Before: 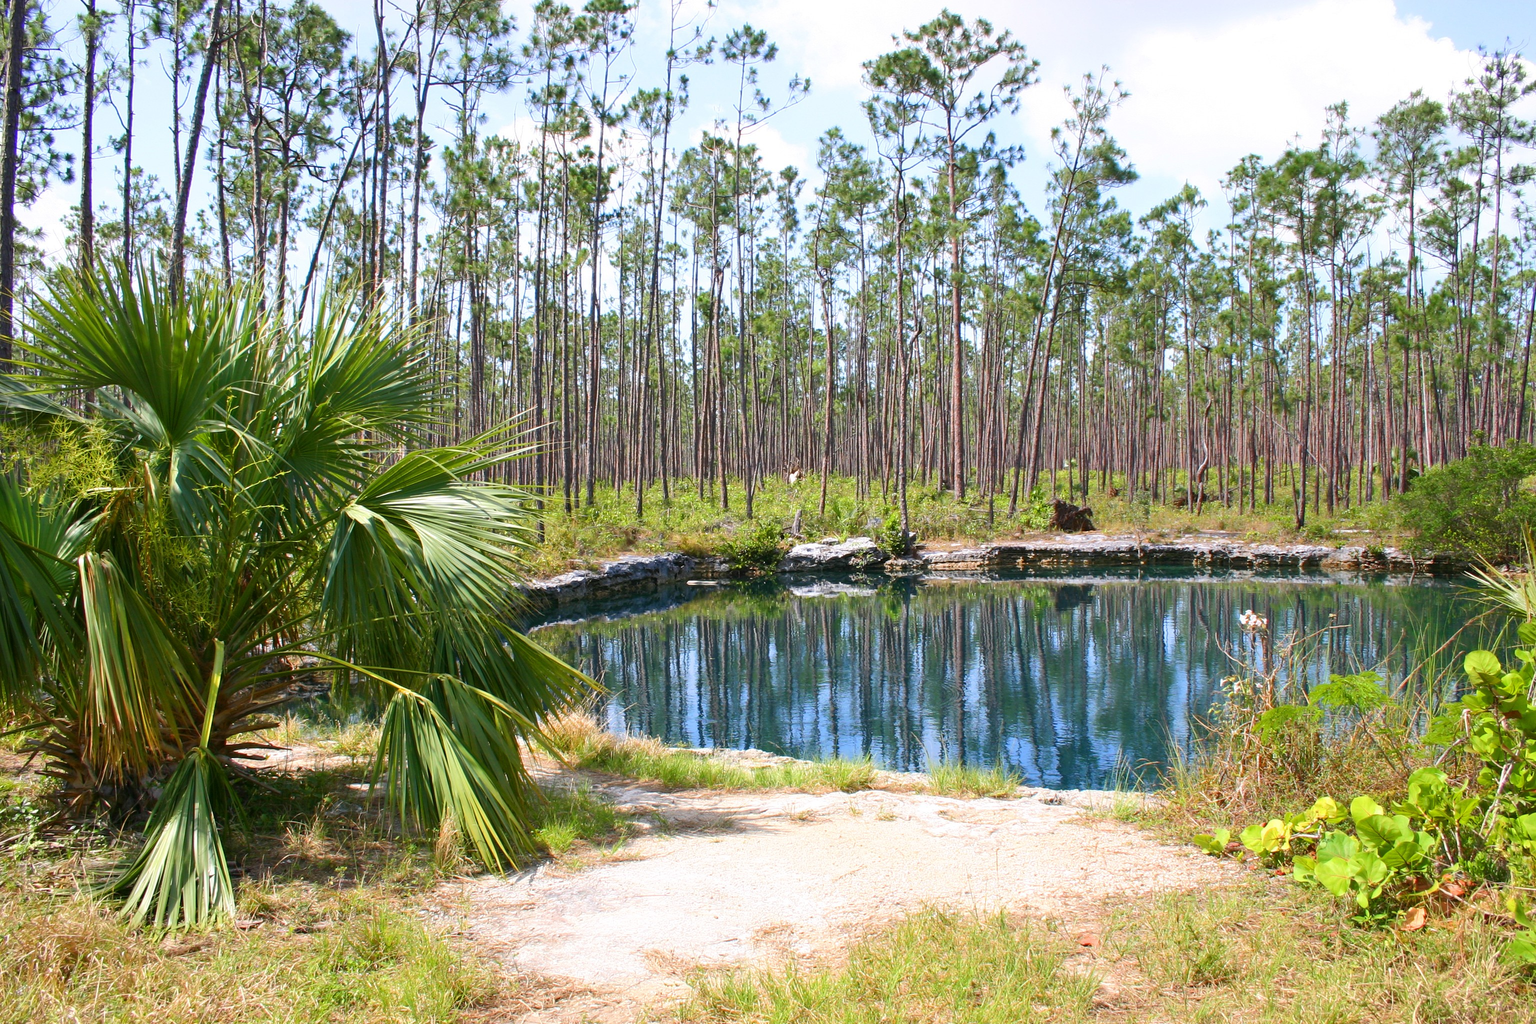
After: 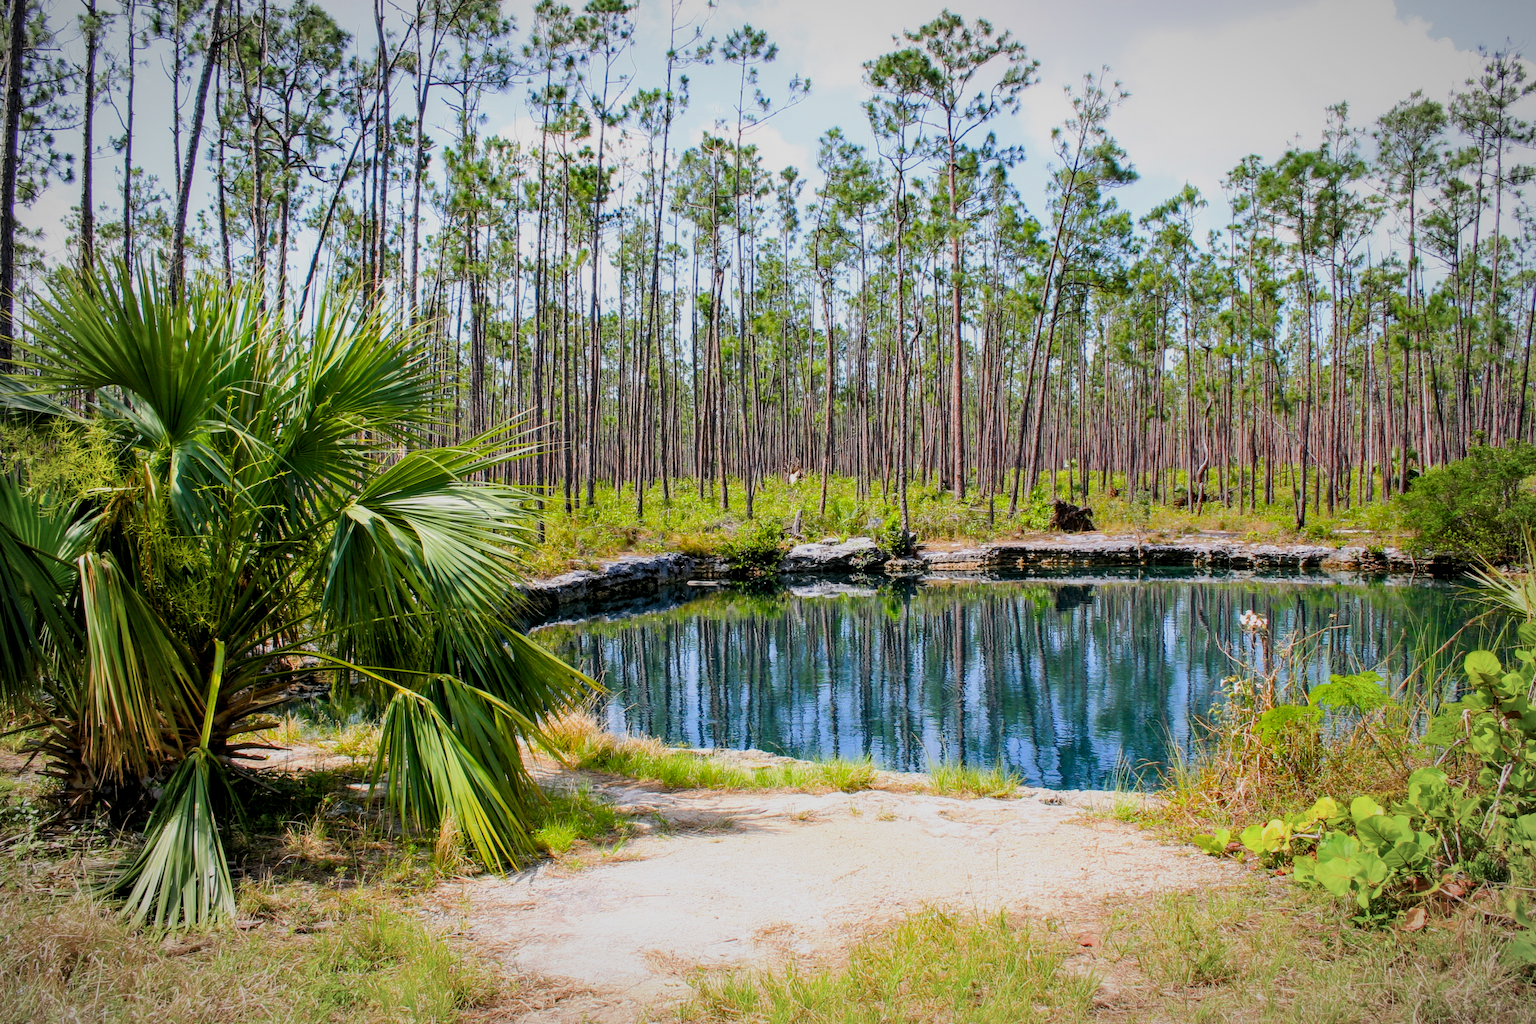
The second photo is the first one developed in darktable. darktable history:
local contrast: on, module defaults
filmic rgb: black relative exposure -4.88 EV, hardness 2.82
color balance: output saturation 120%
vignetting: fall-off radius 70%, automatic ratio true
